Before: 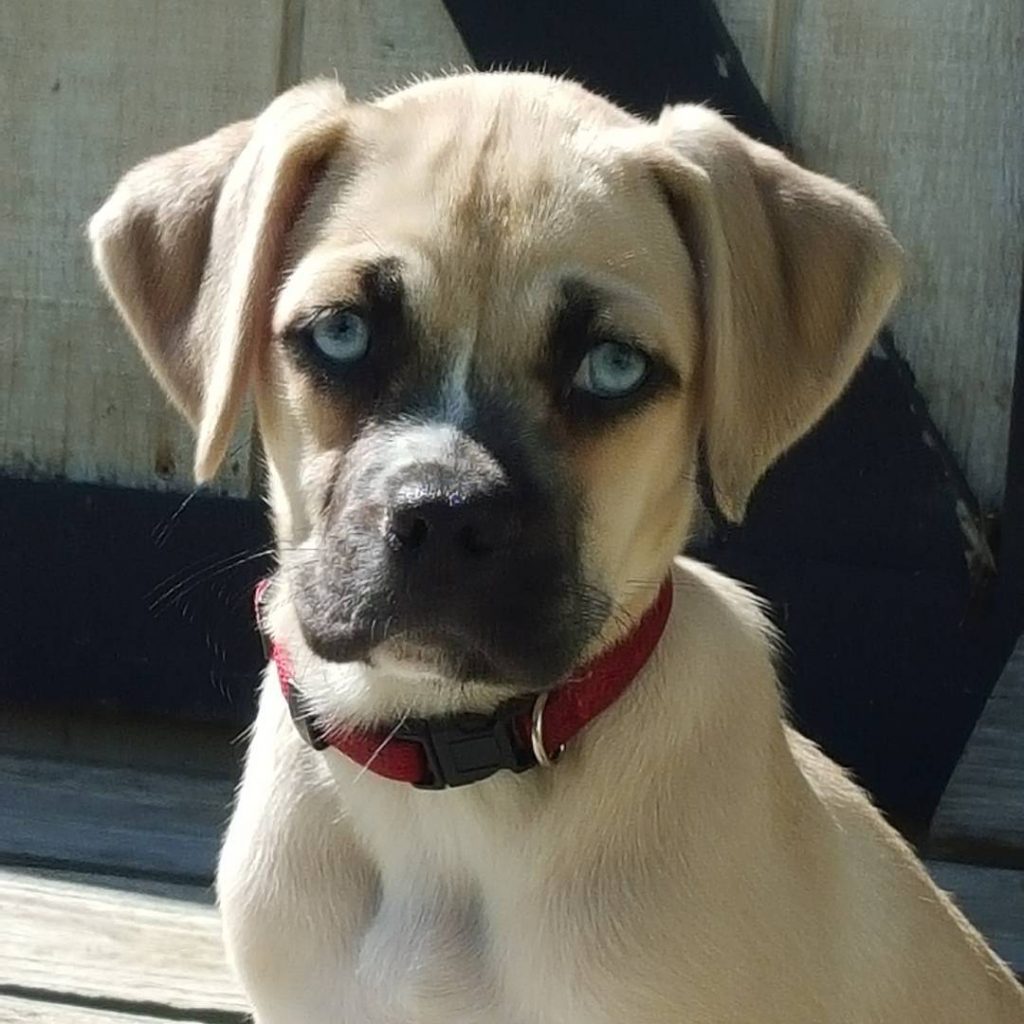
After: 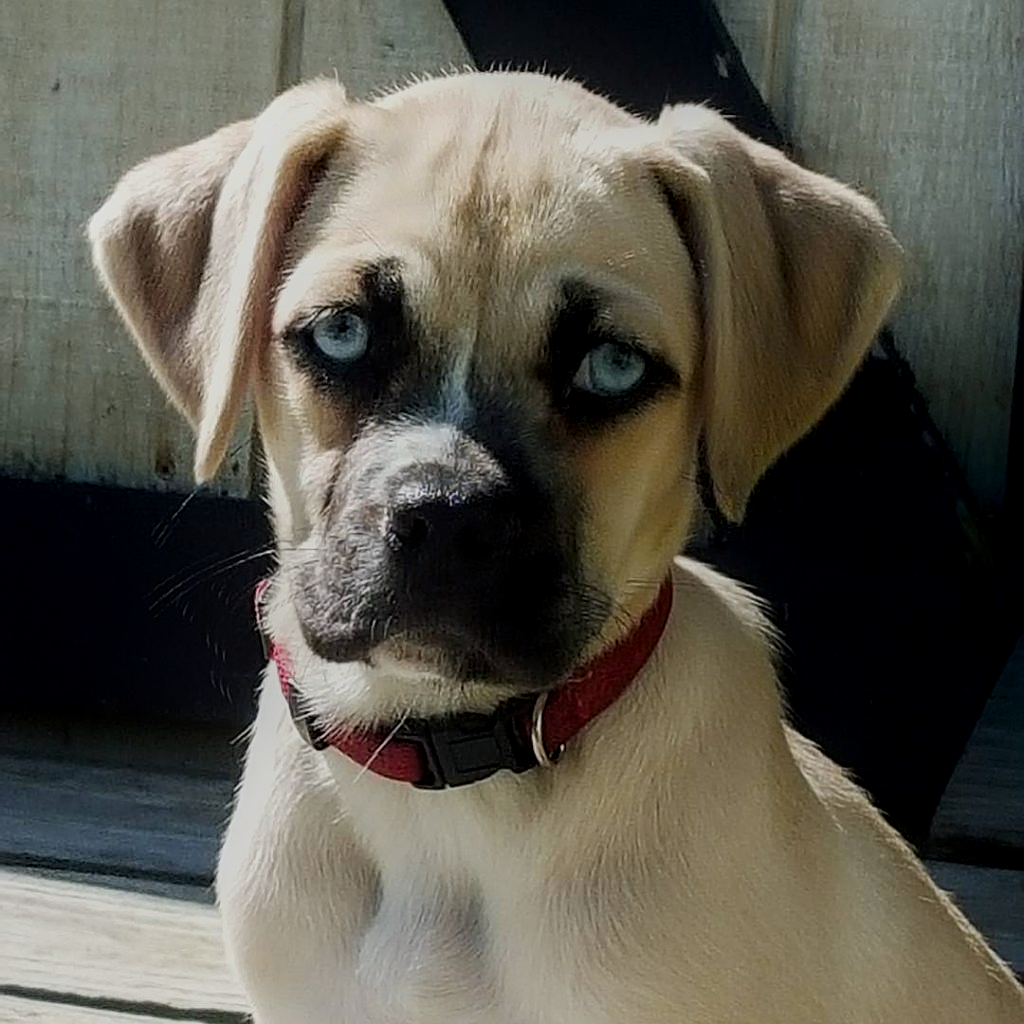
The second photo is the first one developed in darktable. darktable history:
local contrast: on, module defaults
filmic rgb: black relative exposure -7.65 EV, white relative exposure 4.56 EV, hardness 3.61
sharpen: on, module defaults
shadows and highlights: shadows -70.8, highlights 36.98, soften with gaussian
